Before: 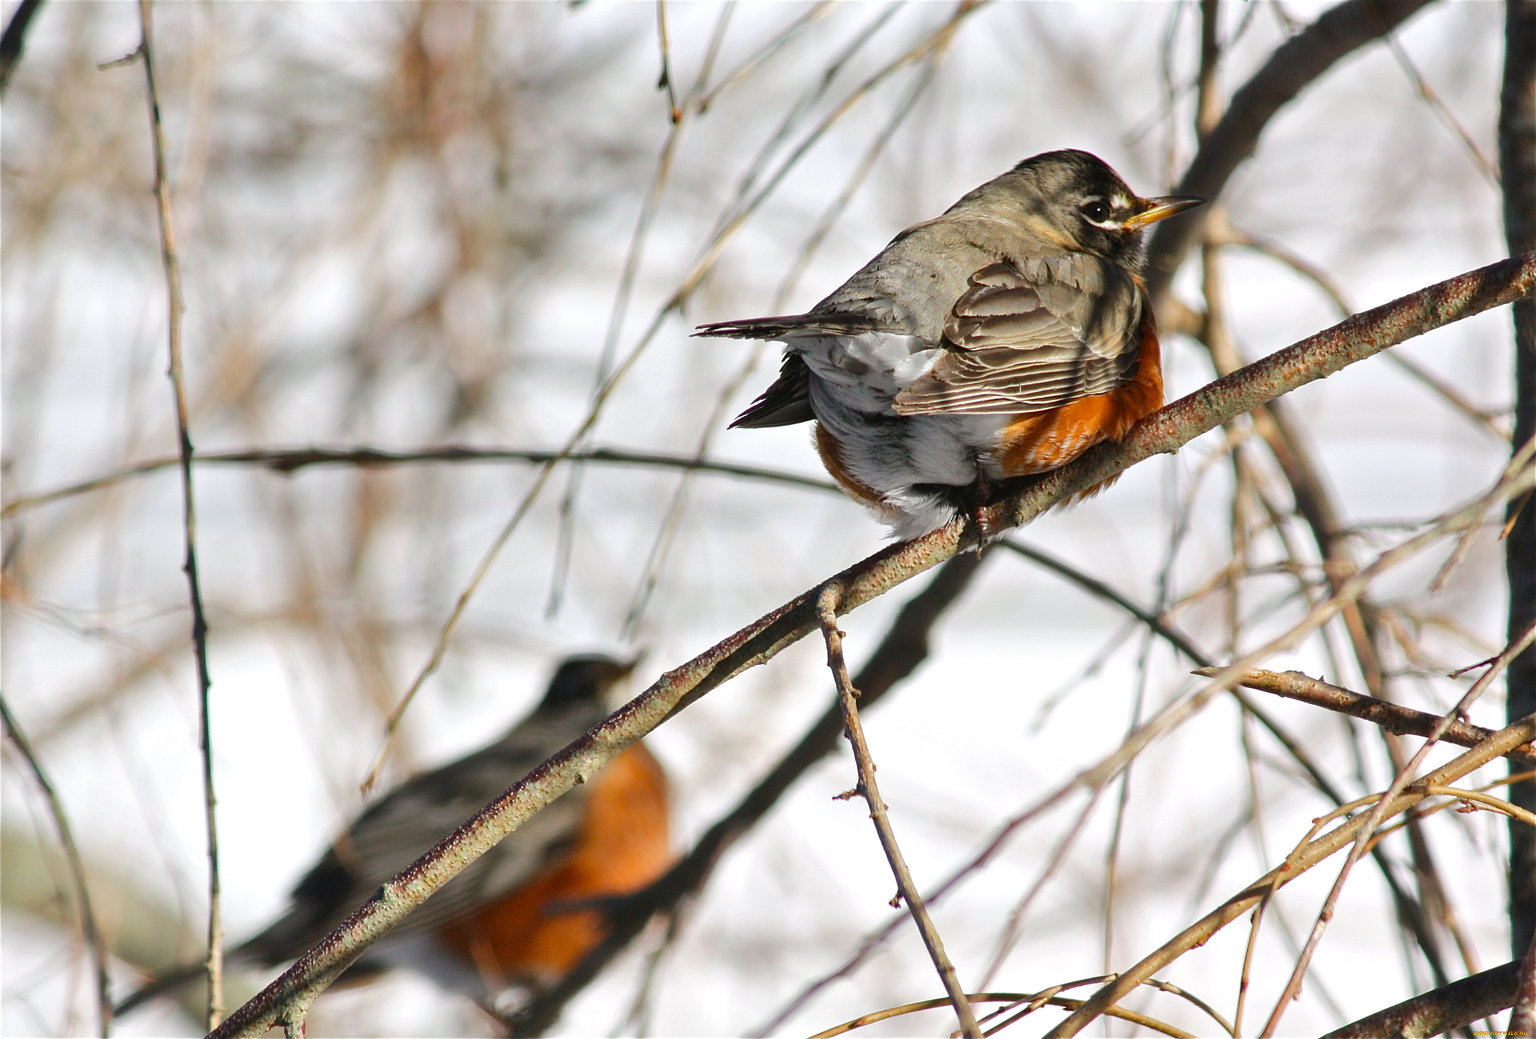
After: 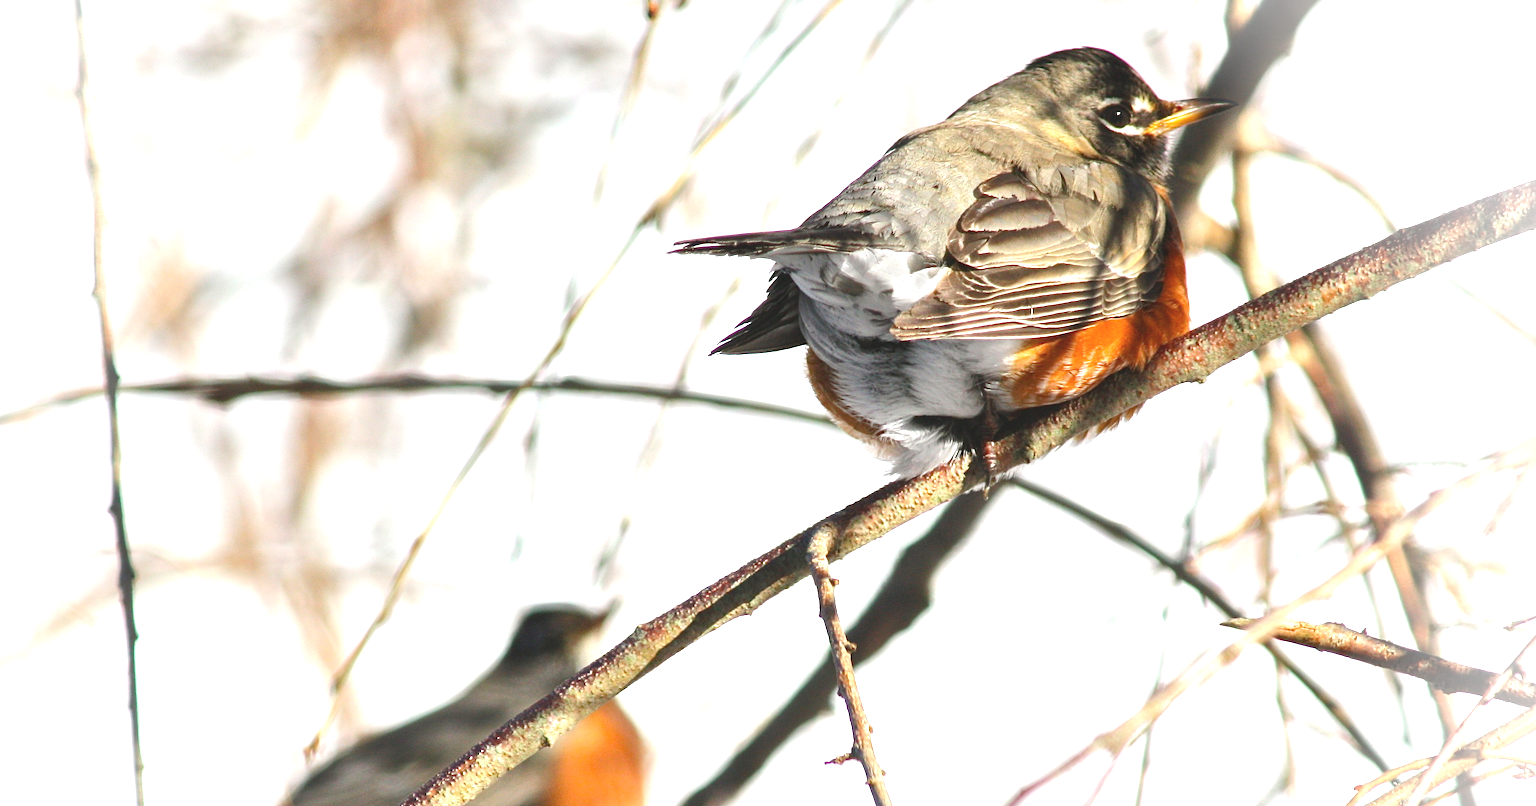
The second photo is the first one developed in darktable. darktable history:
exposure: black level correction -0.005, exposure 1.003 EV, compensate highlight preservation false
crop: left 5.573%, top 10.334%, right 3.782%, bottom 19.308%
tone equalizer: edges refinement/feathering 500, mask exposure compensation -1.57 EV, preserve details no
vignetting: brightness 0.994, saturation -0.49, center (-0.03, 0.24)
